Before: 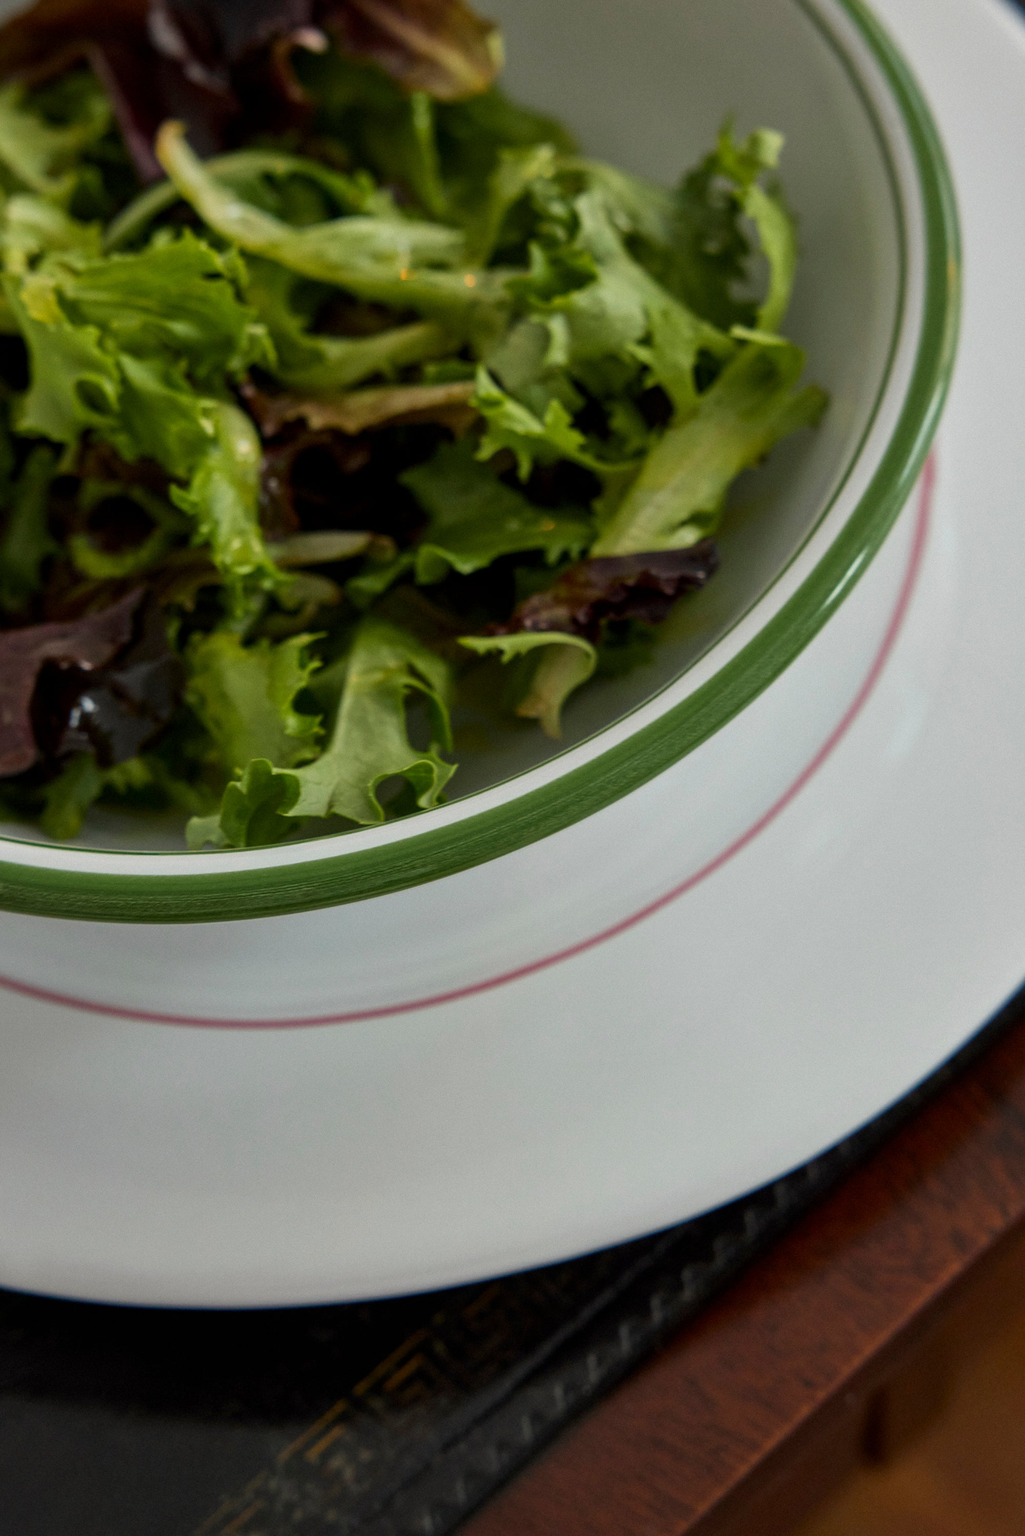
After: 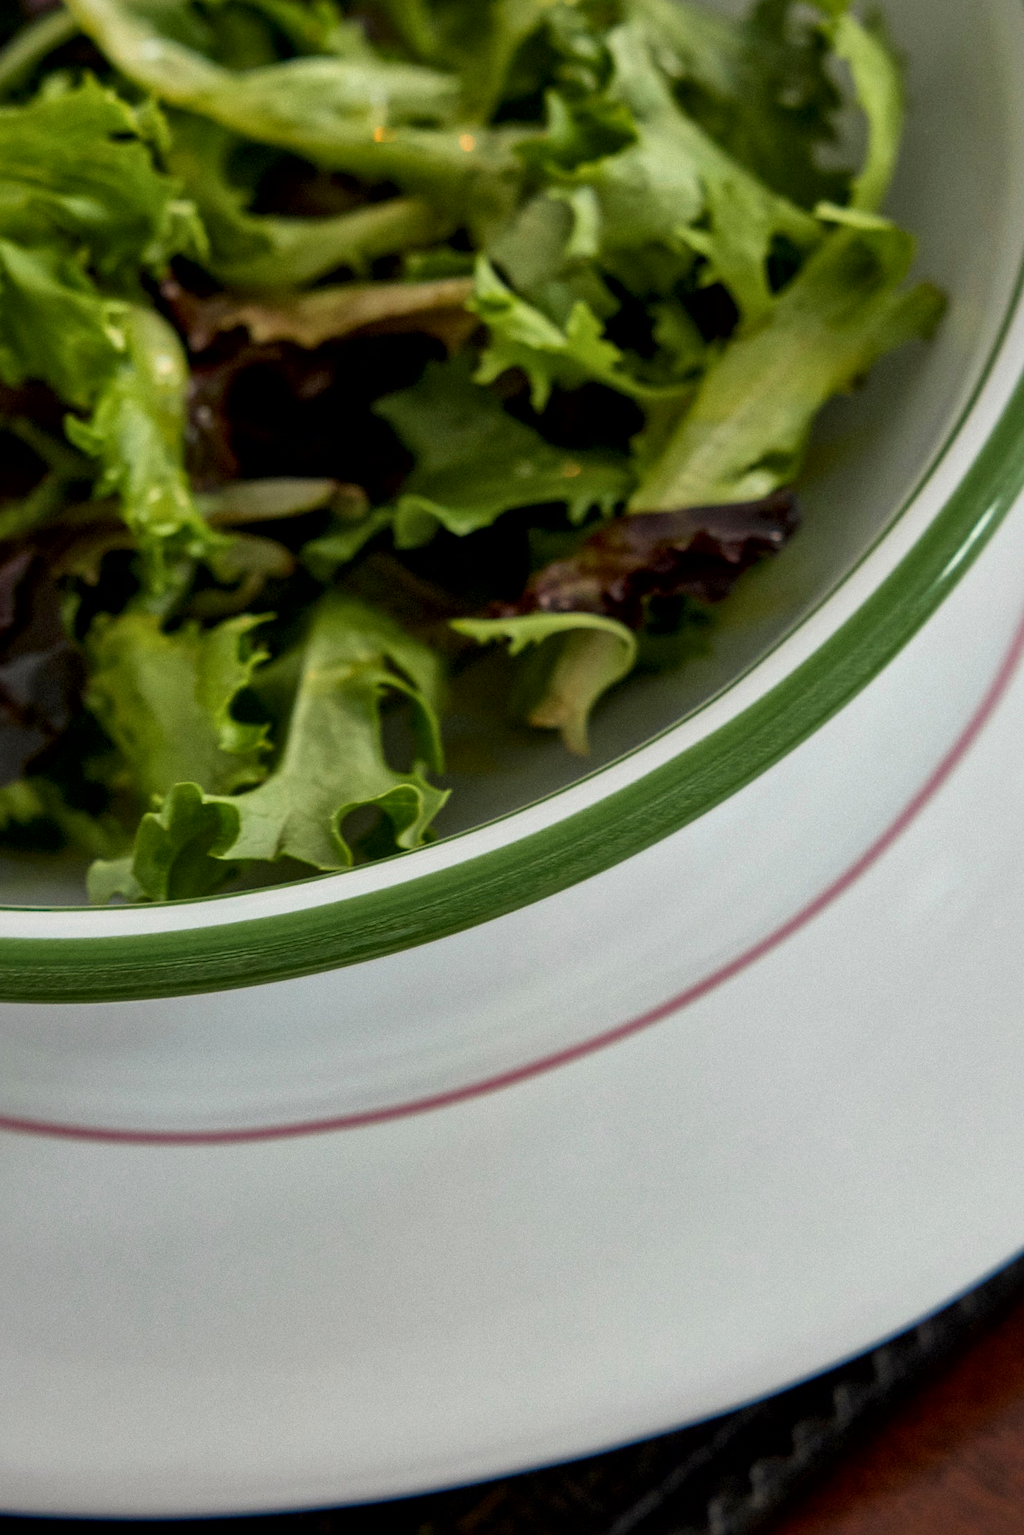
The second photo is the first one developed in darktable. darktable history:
crop and rotate: left 11.831%, top 11.346%, right 13.429%, bottom 13.899%
local contrast: mode bilateral grid, contrast 20, coarseness 50, detail 140%, midtone range 0.2
exposure: black level correction 0.001, exposure 0.191 EV, compensate highlight preservation false
